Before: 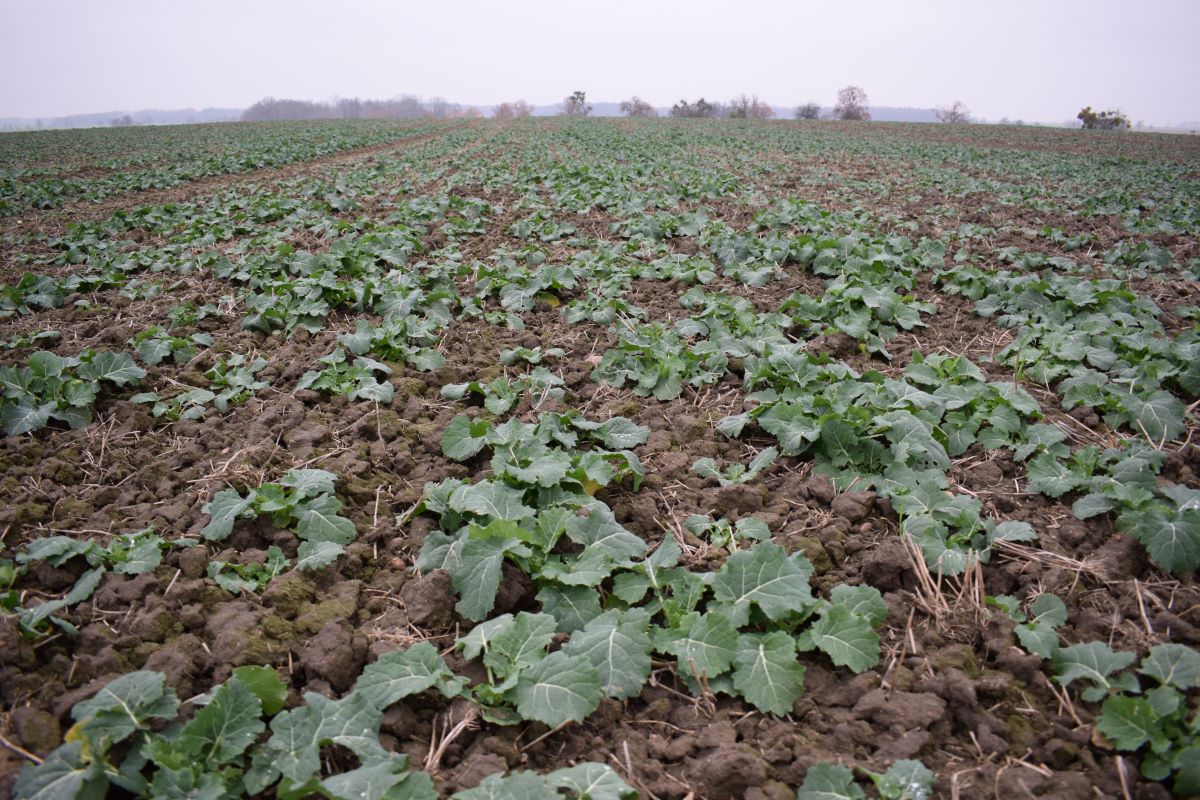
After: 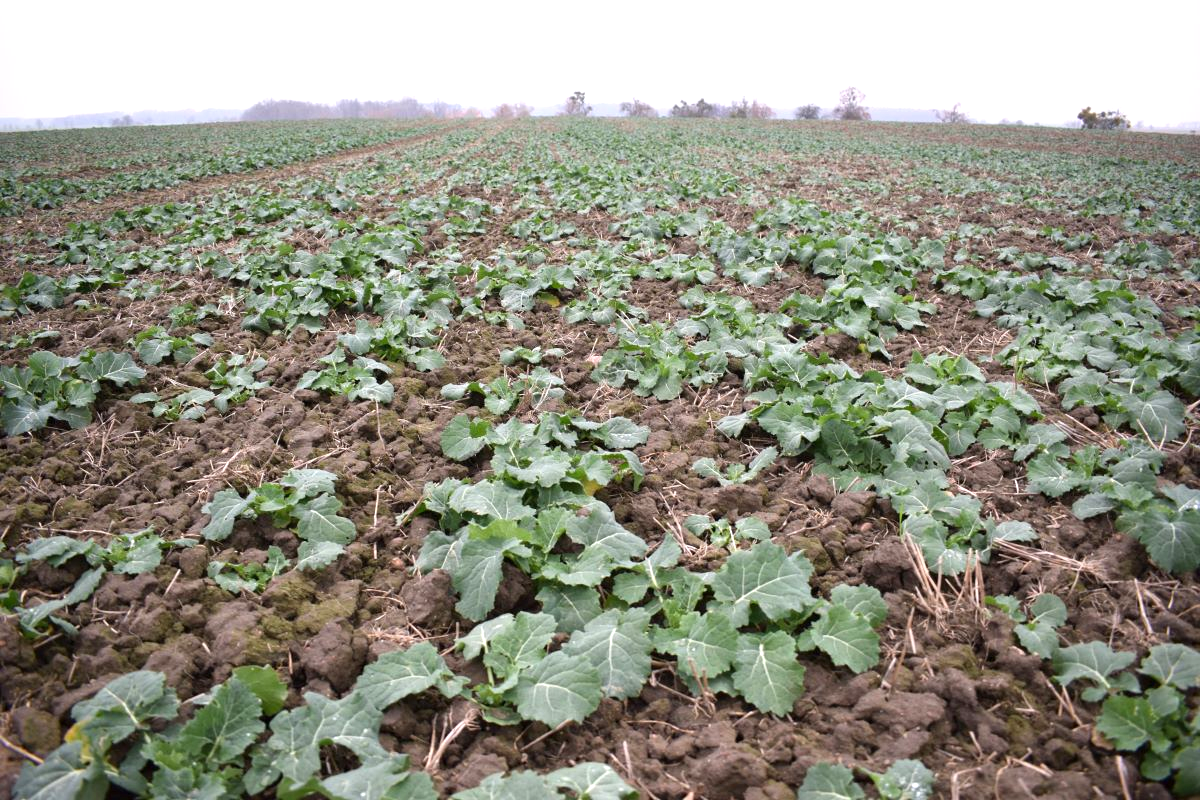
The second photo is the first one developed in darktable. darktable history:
exposure: exposure 0.7 EV, compensate highlight preservation false
